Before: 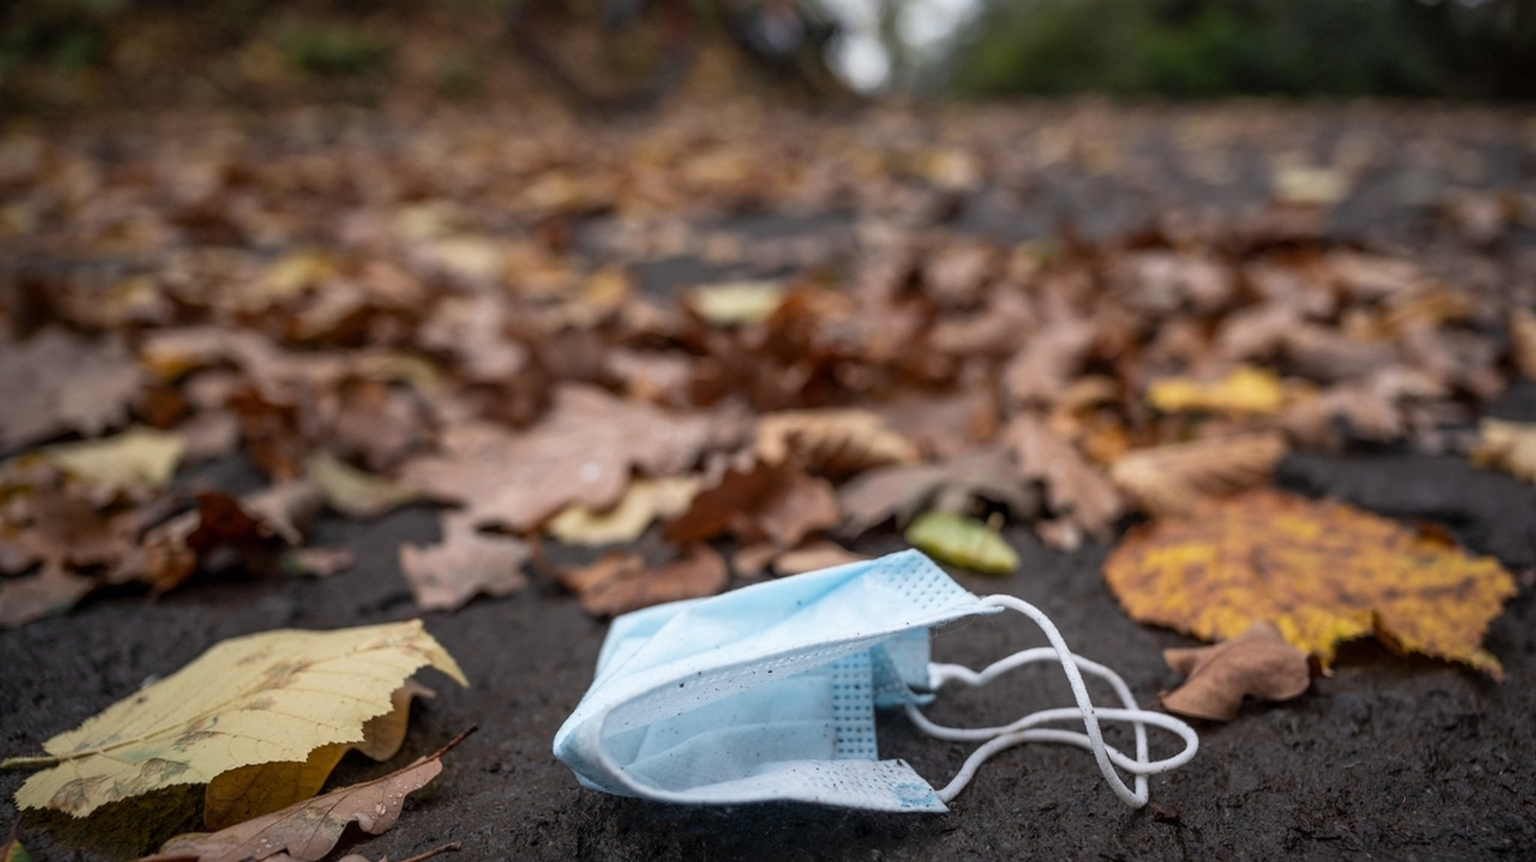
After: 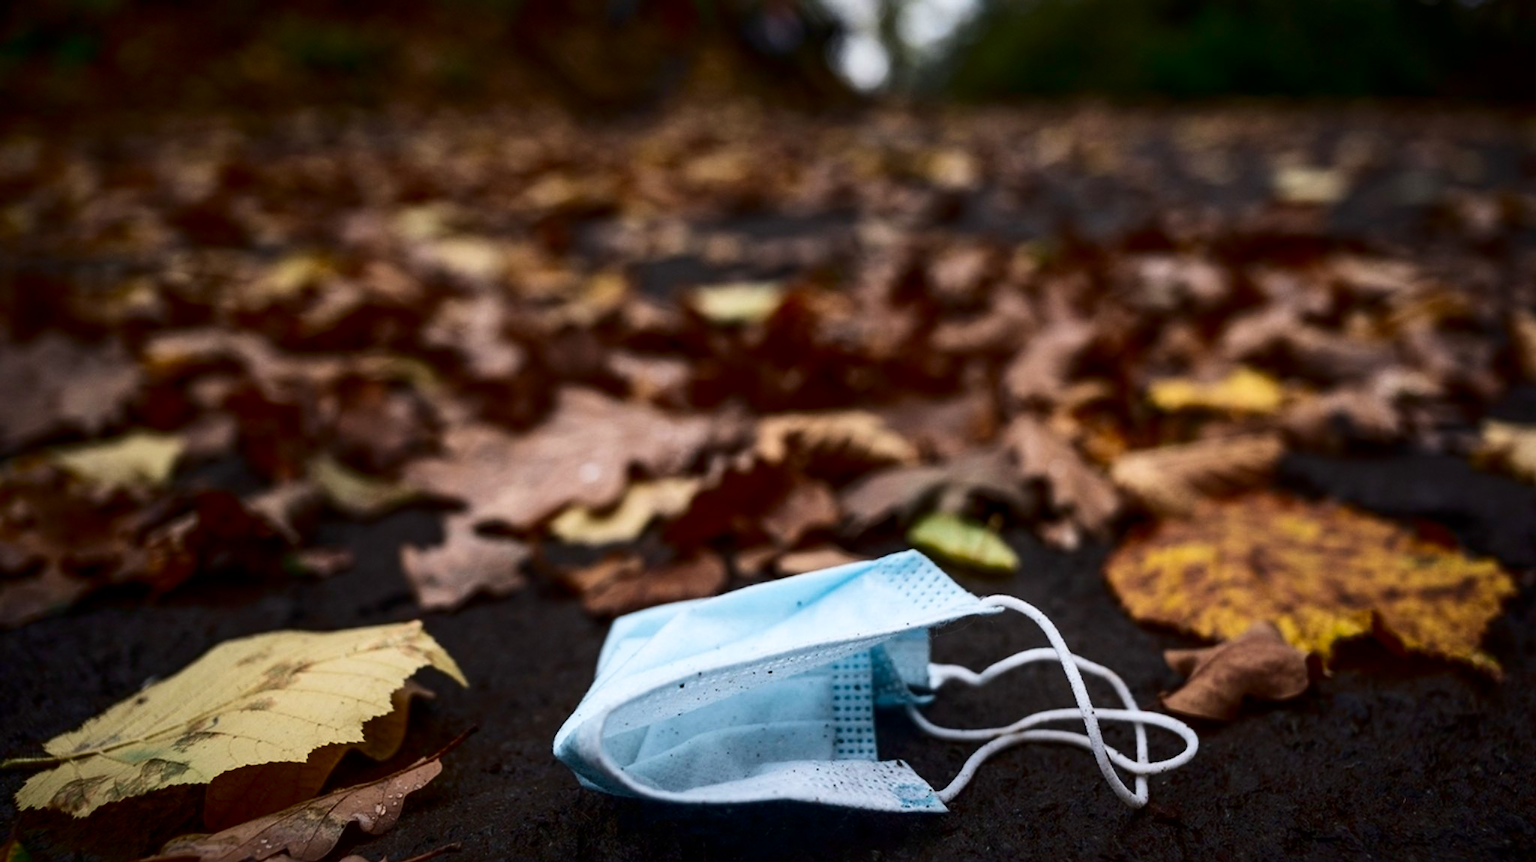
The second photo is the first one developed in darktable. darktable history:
velvia: strength 16.41%
contrast brightness saturation: contrast 0.24, brightness -0.245, saturation 0.136
